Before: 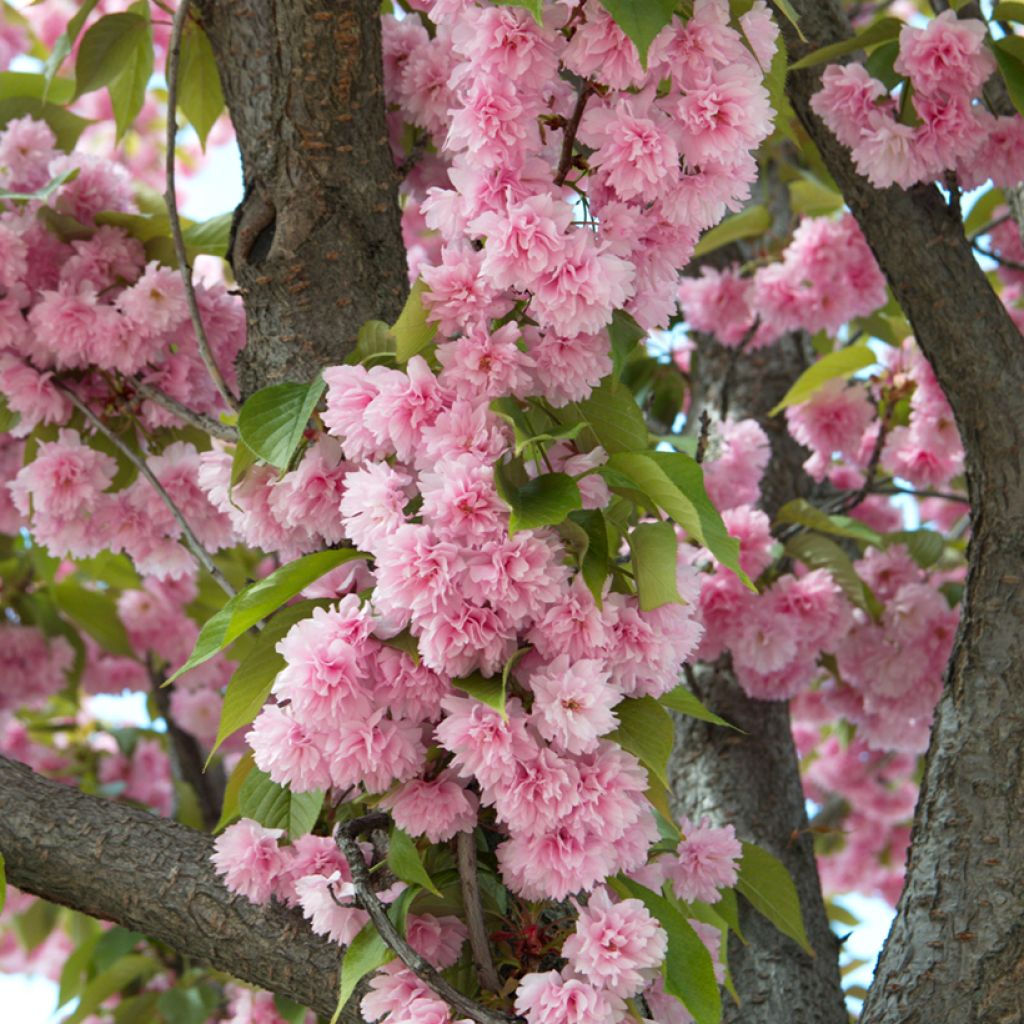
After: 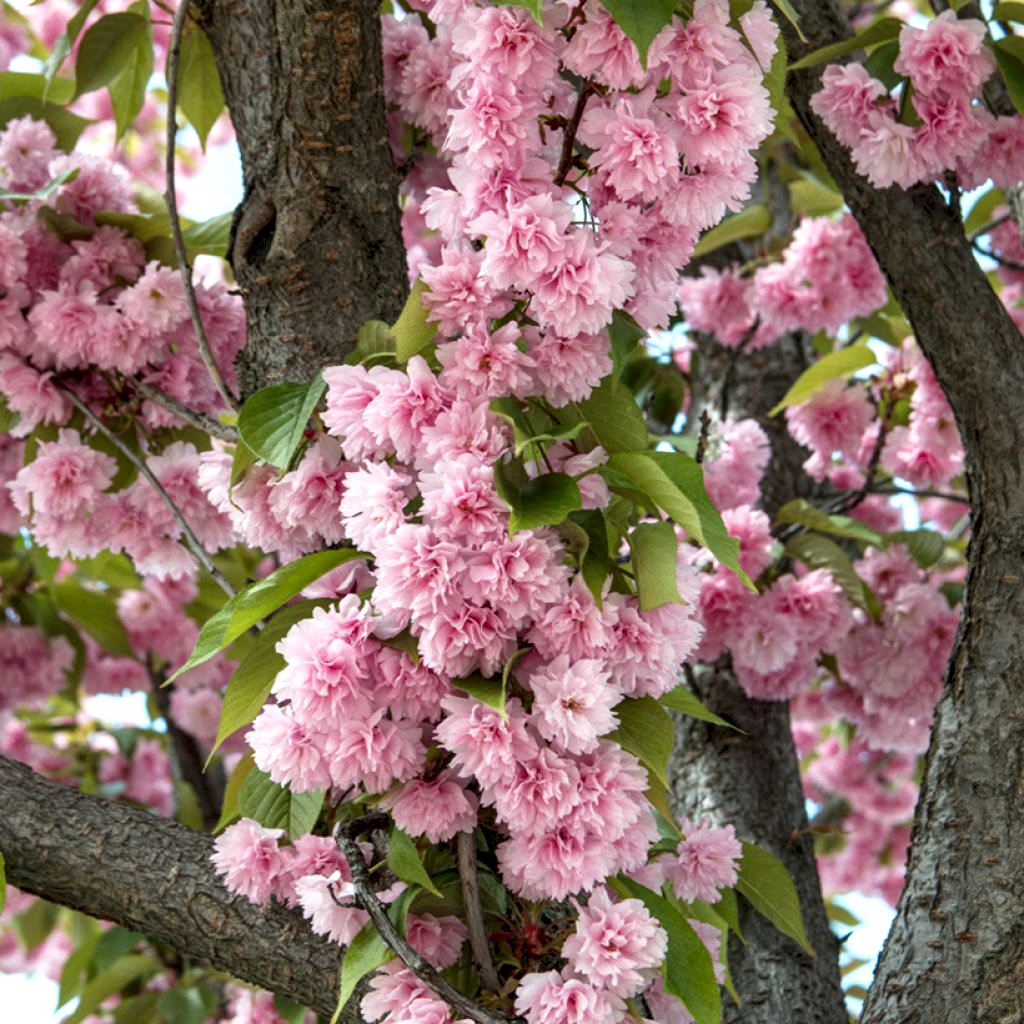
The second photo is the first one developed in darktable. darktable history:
local contrast: detail 150%
shadows and highlights: low approximation 0.01, soften with gaussian
